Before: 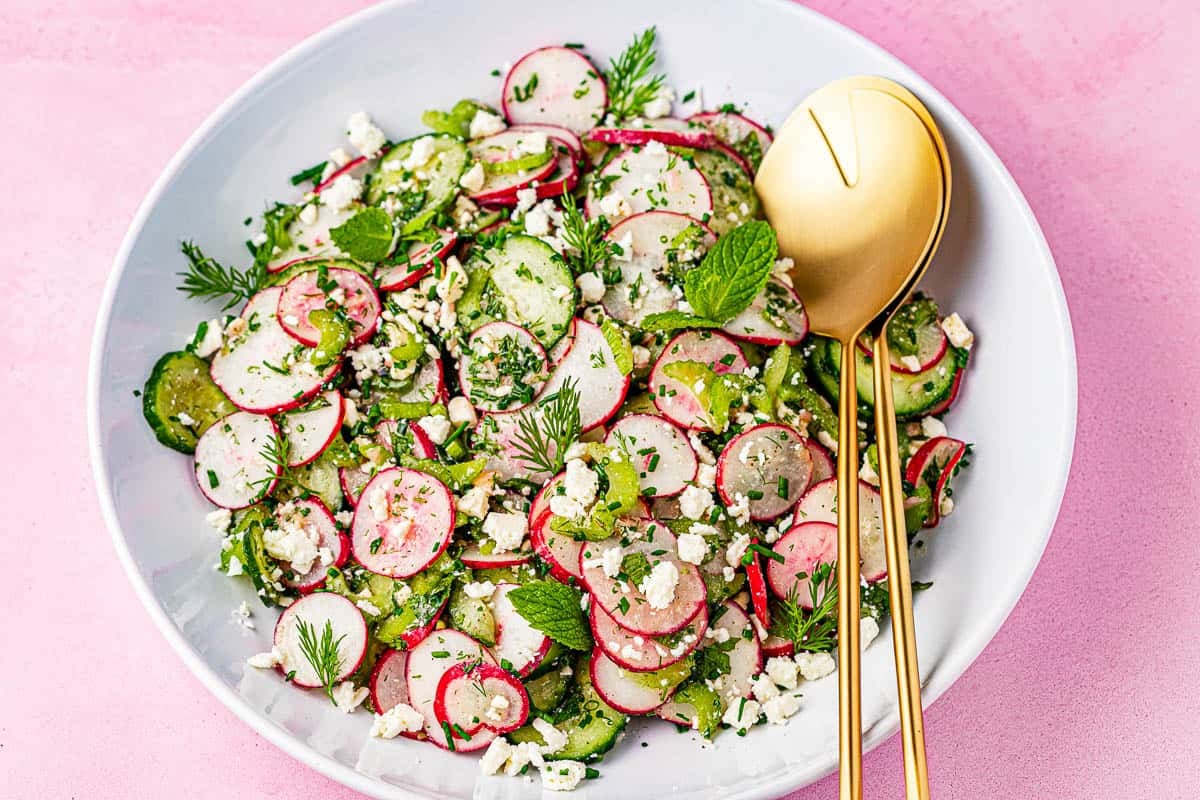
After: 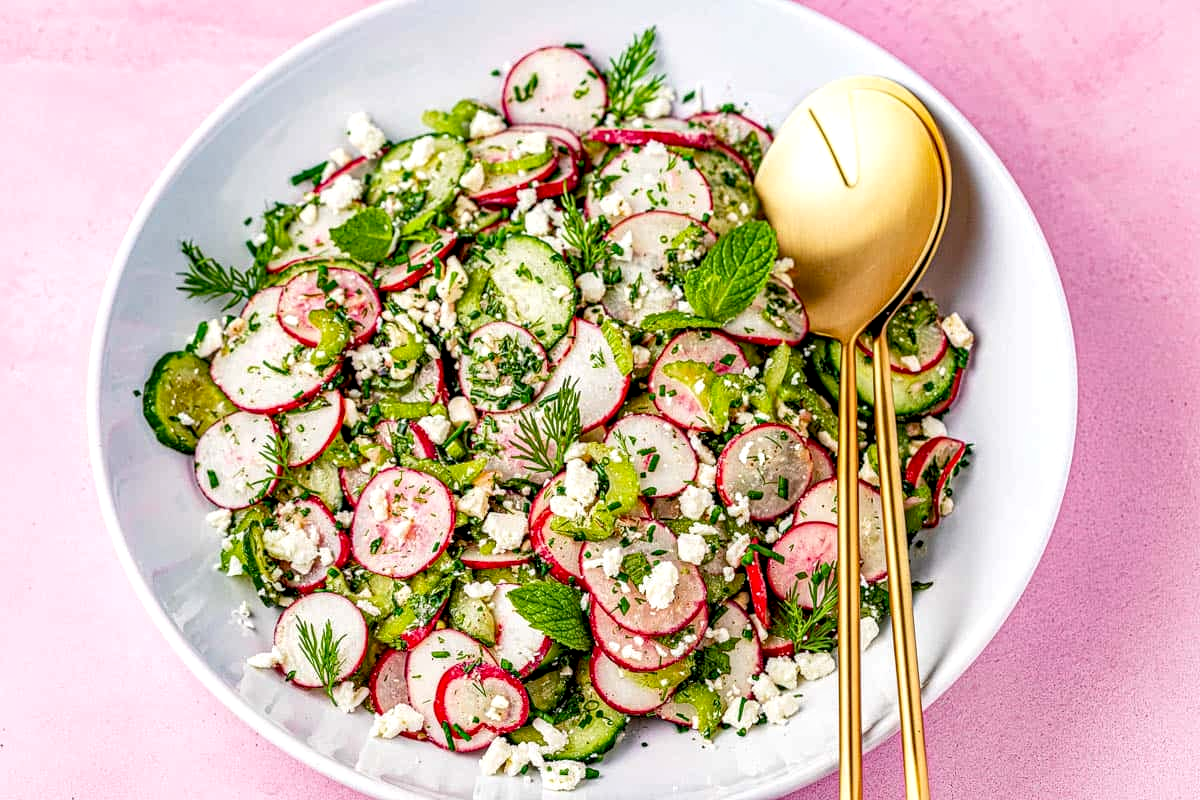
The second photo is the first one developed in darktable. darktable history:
exposure: black level correction 0.009, exposure 0.119 EV, compensate highlight preservation false
local contrast: on, module defaults
